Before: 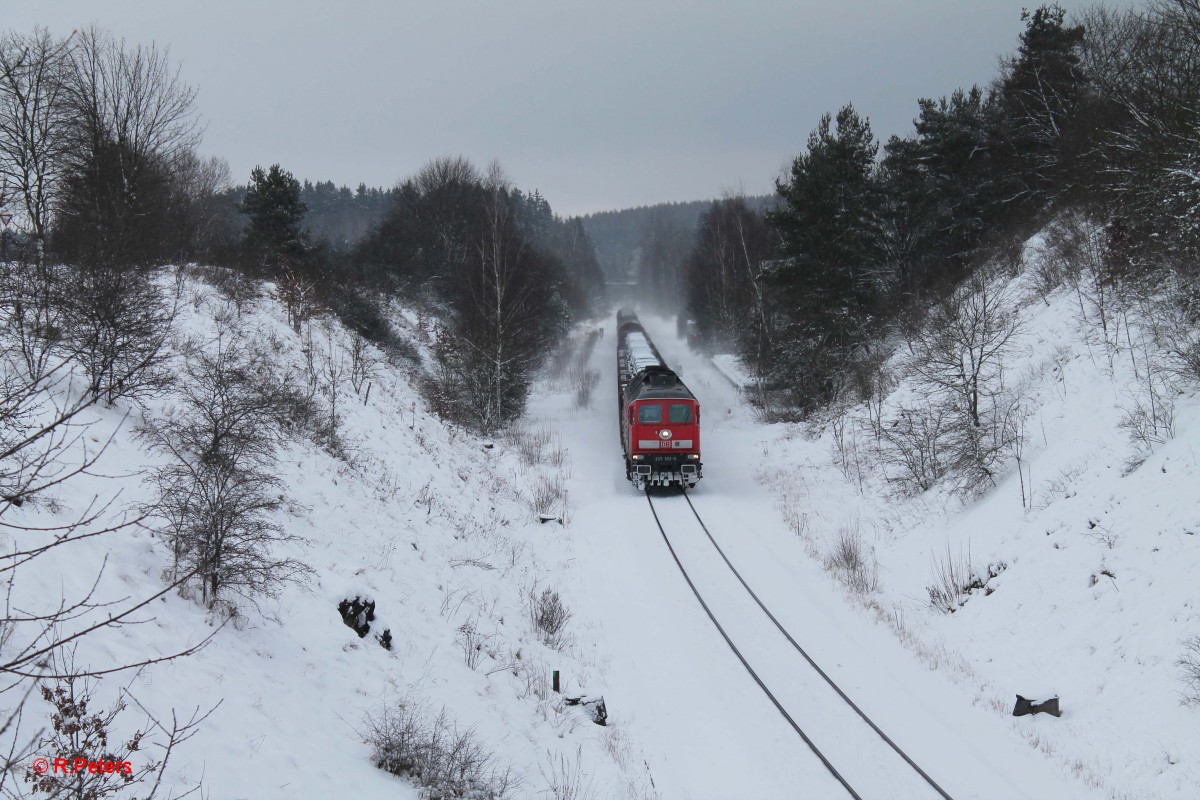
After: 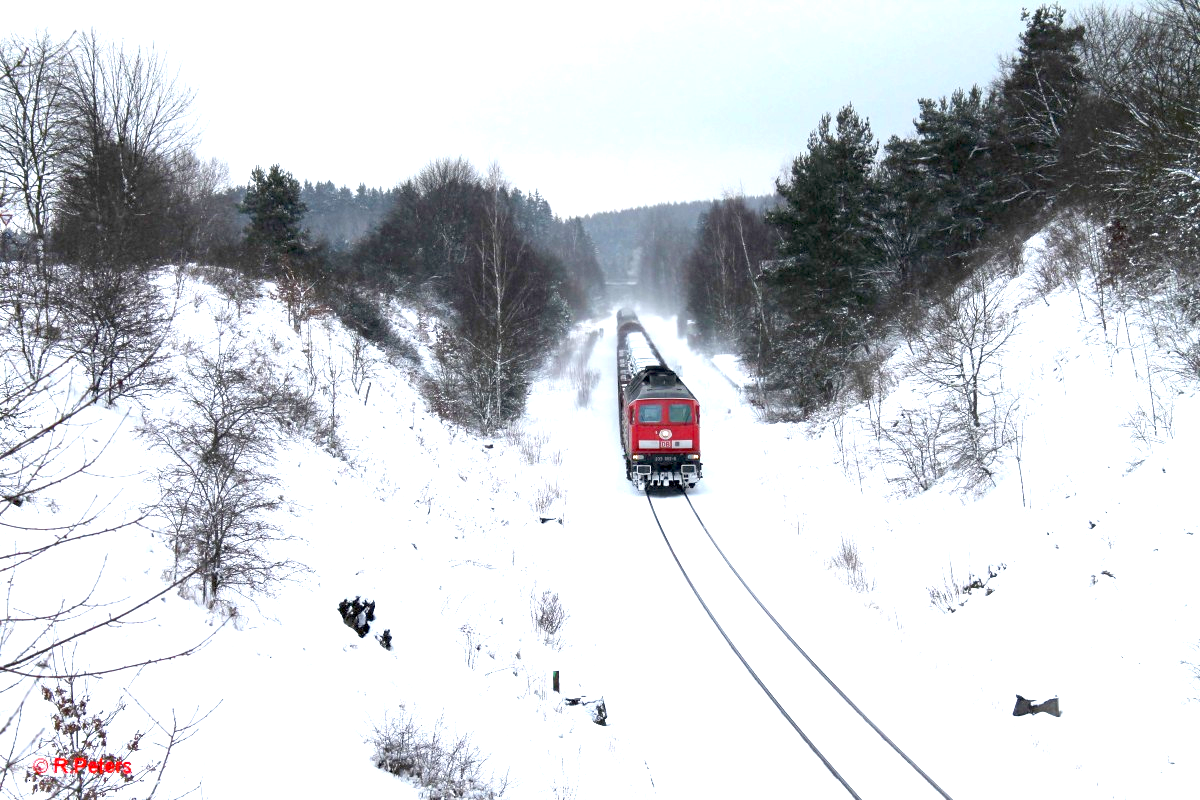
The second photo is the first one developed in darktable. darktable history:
exposure: black level correction 0.009, exposure 1.431 EV, compensate exposure bias true, compensate highlight preservation false
